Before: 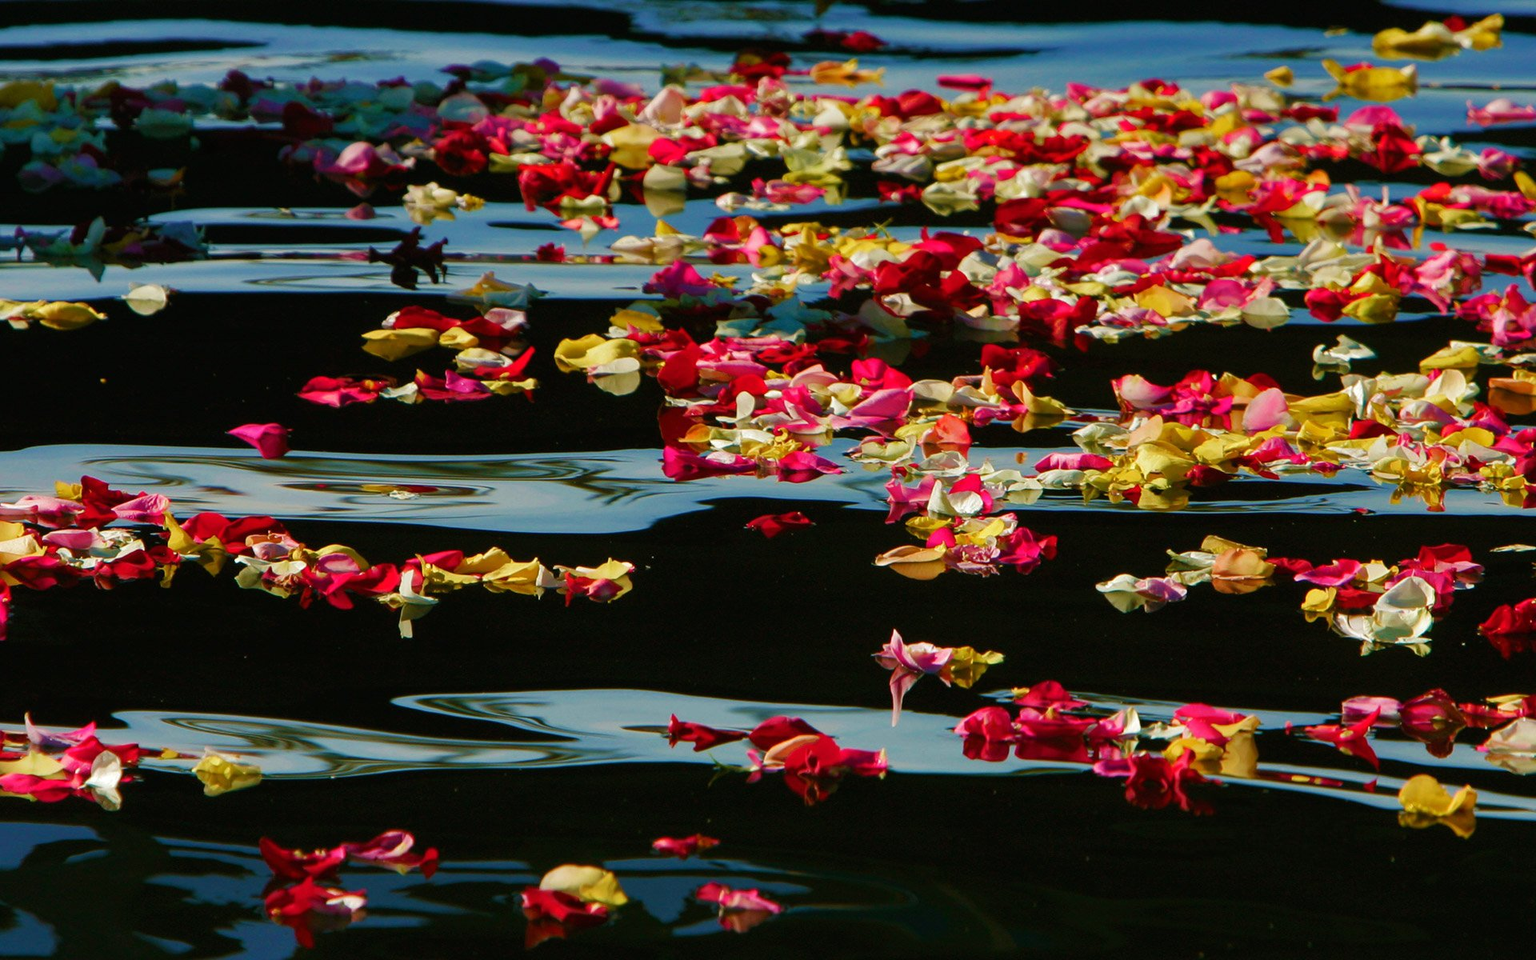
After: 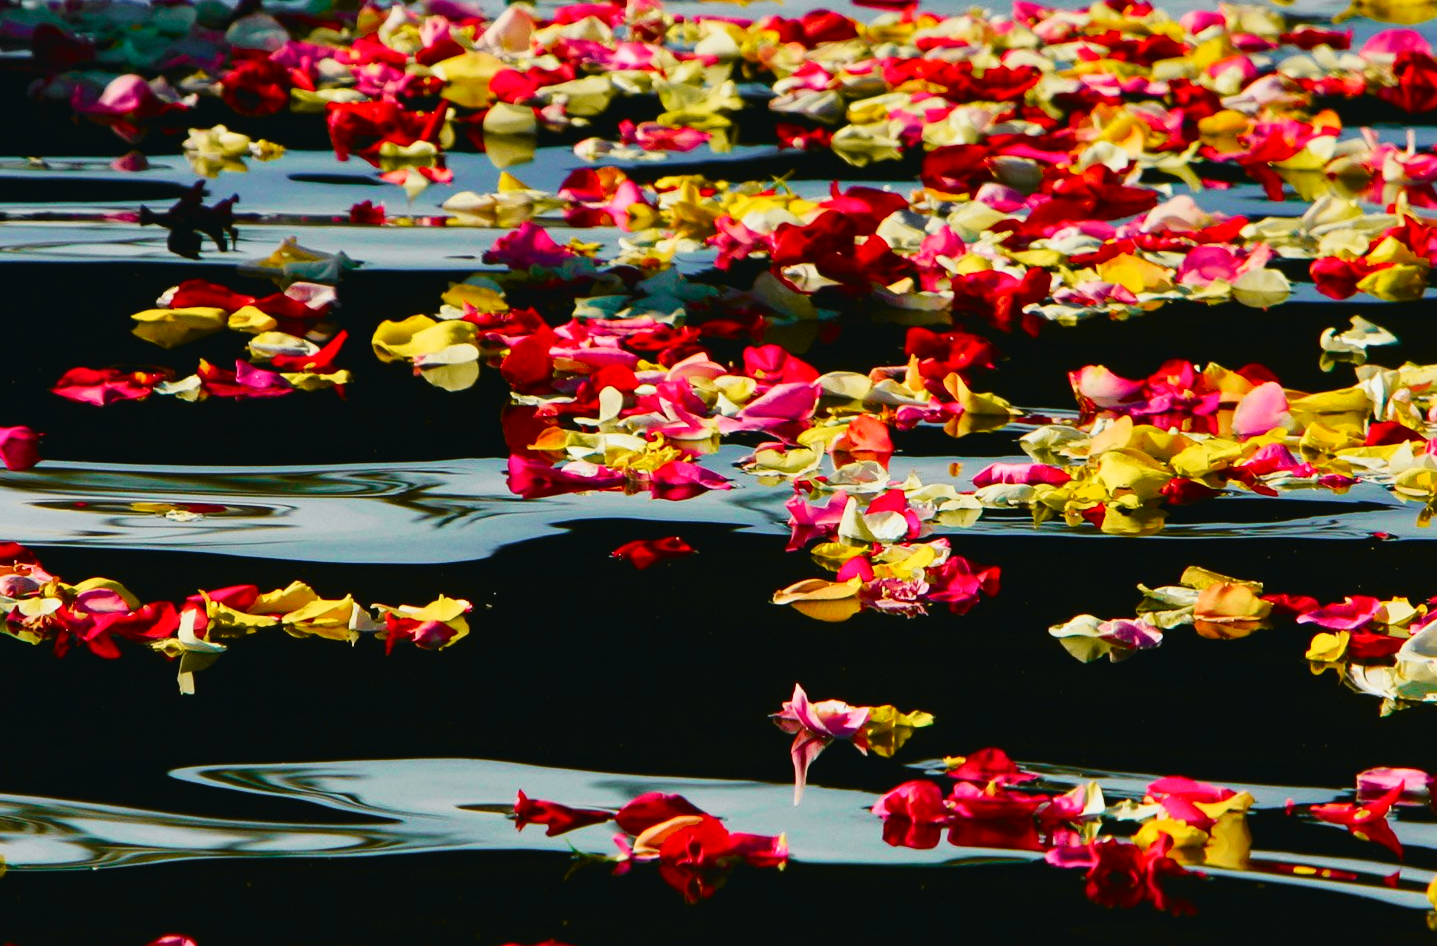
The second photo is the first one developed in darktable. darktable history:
crop: left 16.768%, top 8.653%, right 8.362%, bottom 12.485%
tone curve: curves: ch0 [(0, 0.026) (0.058, 0.049) (0.246, 0.214) (0.437, 0.498) (0.55, 0.644) (0.657, 0.767) (0.822, 0.9) (1, 0.961)]; ch1 [(0, 0) (0.346, 0.307) (0.408, 0.369) (0.453, 0.457) (0.476, 0.489) (0.502, 0.493) (0.521, 0.515) (0.537, 0.531) (0.612, 0.641) (0.676, 0.728) (1, 1)]; ch2 [(0, 0) (0.346, 0.34) (0.434, 0.46) (0.485, 0.494) (0.5, 0.494) (0.511, 0.504) (0.537, 0.551) (0.579, 0.599) (0.625, 0.686) (1, 1)], color space Lab, independent channels, preserve colors none
